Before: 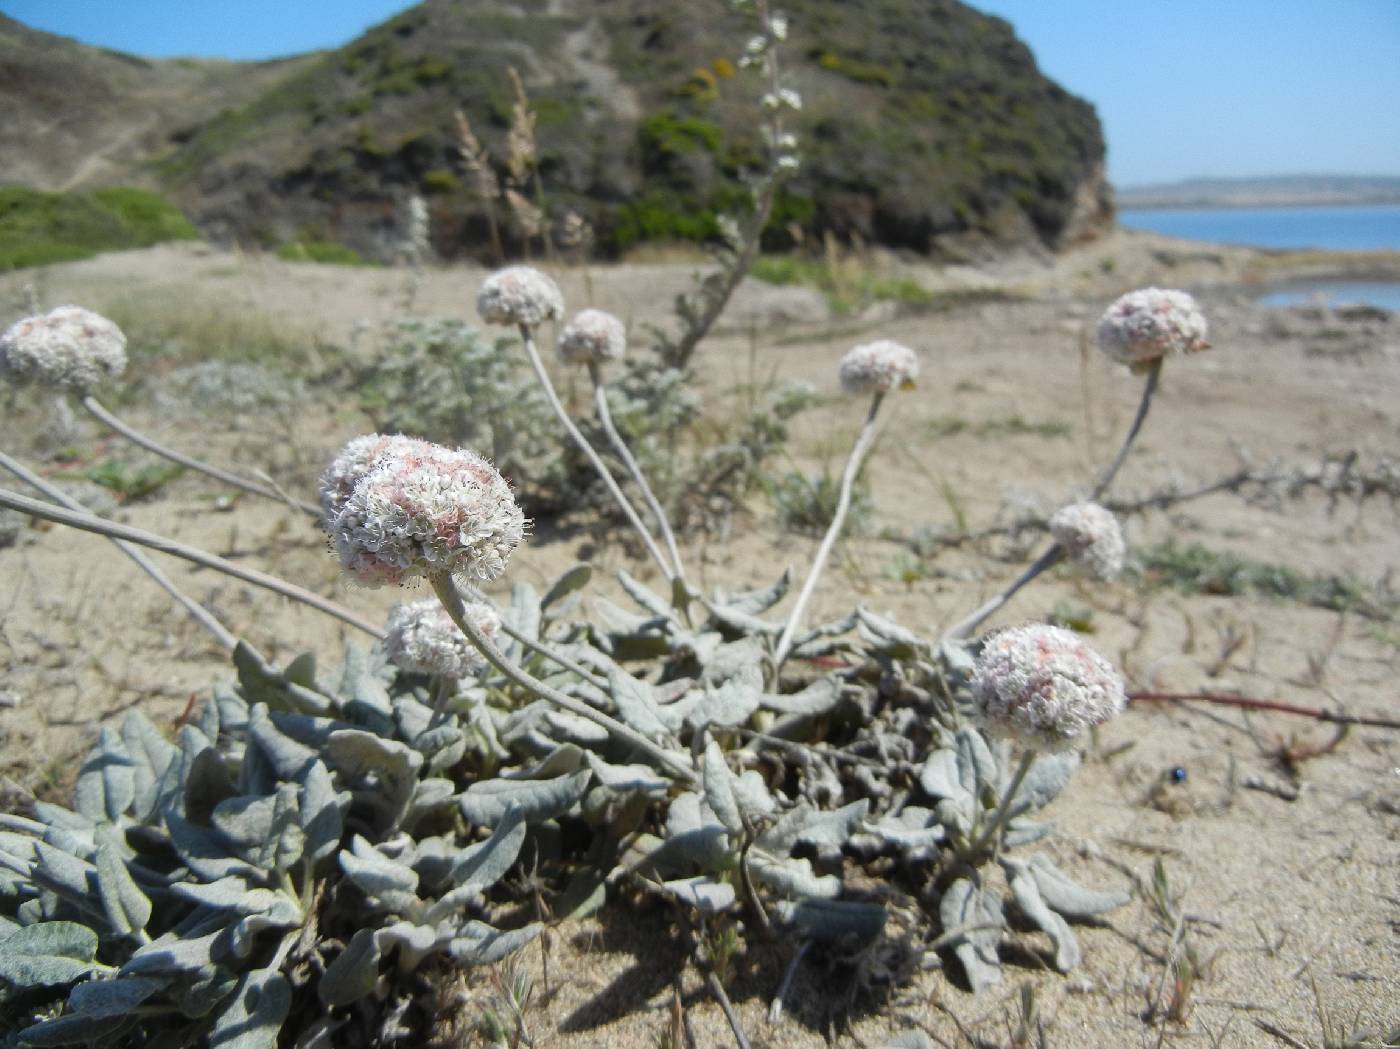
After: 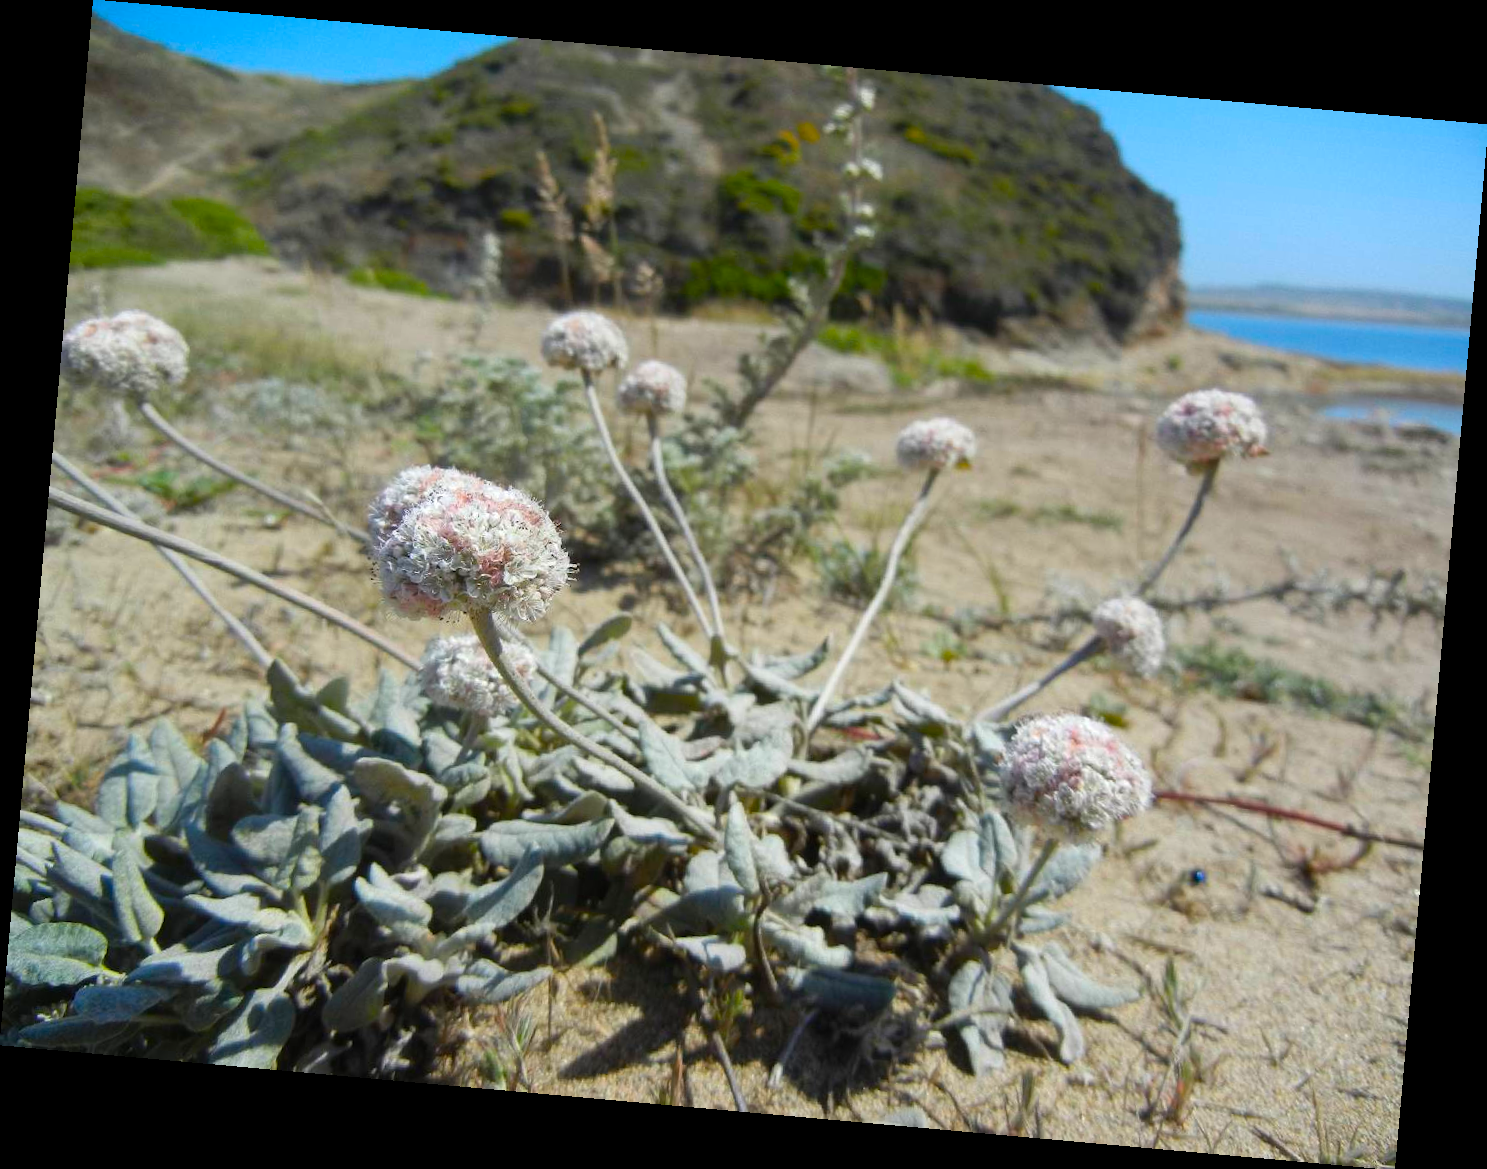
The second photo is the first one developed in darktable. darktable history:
rotate and perspective: rotation 5.12°, automatic cropping off
color balance rgb: linear chroma grading › global chroma 15%, perceptual saturation grading › global saturation 30%
